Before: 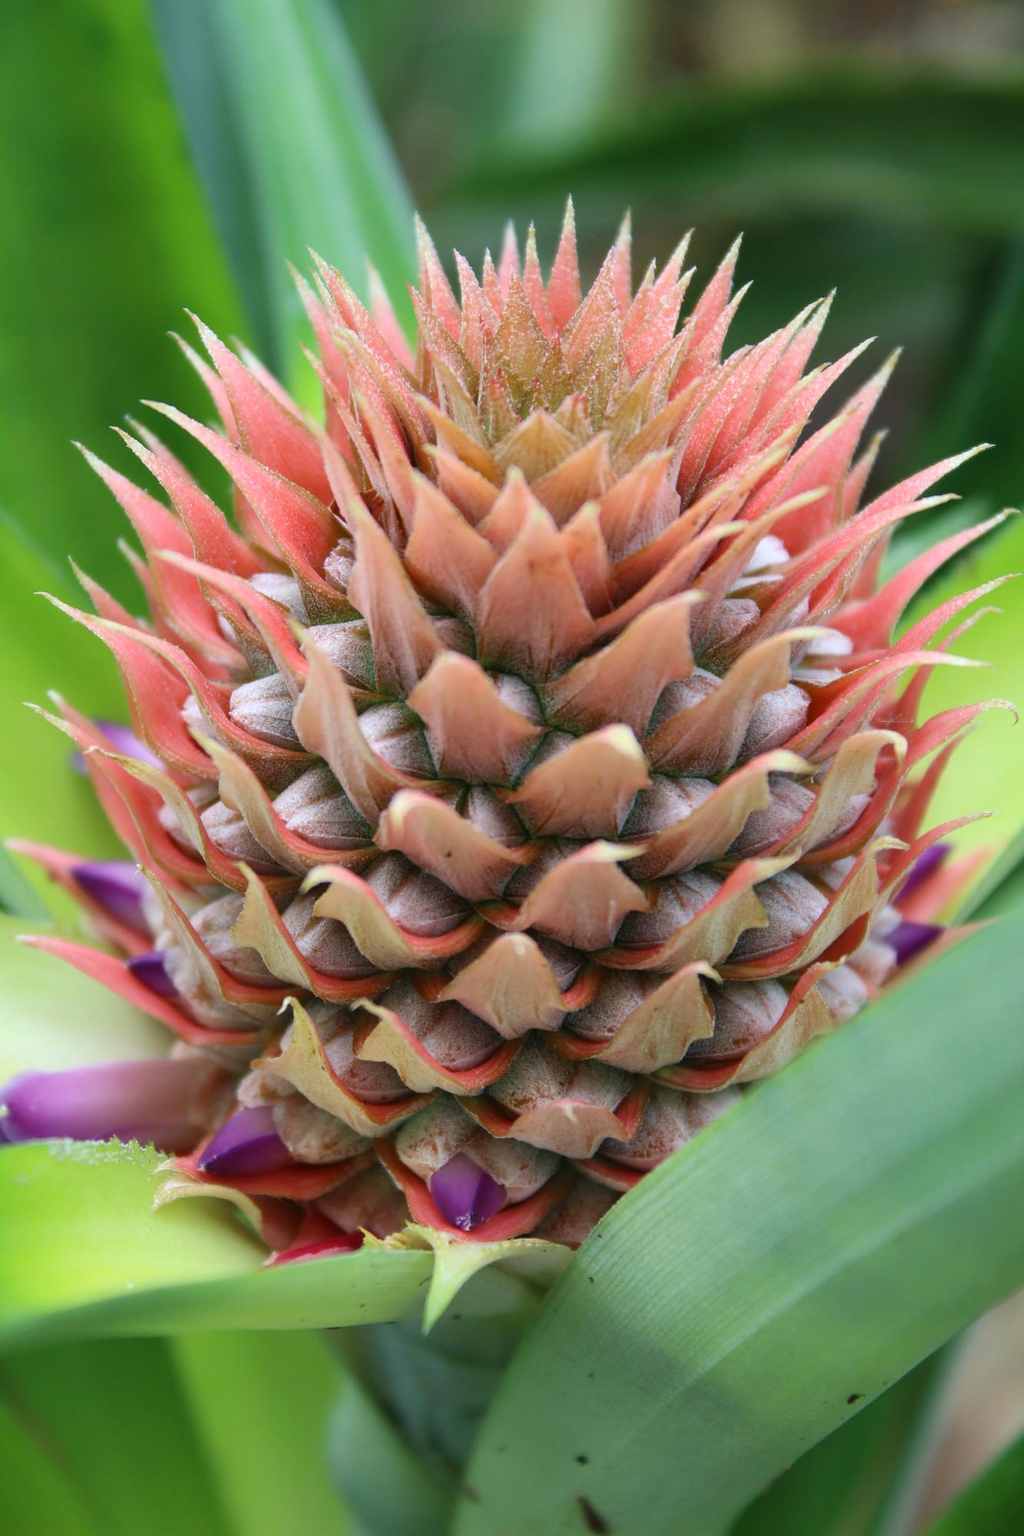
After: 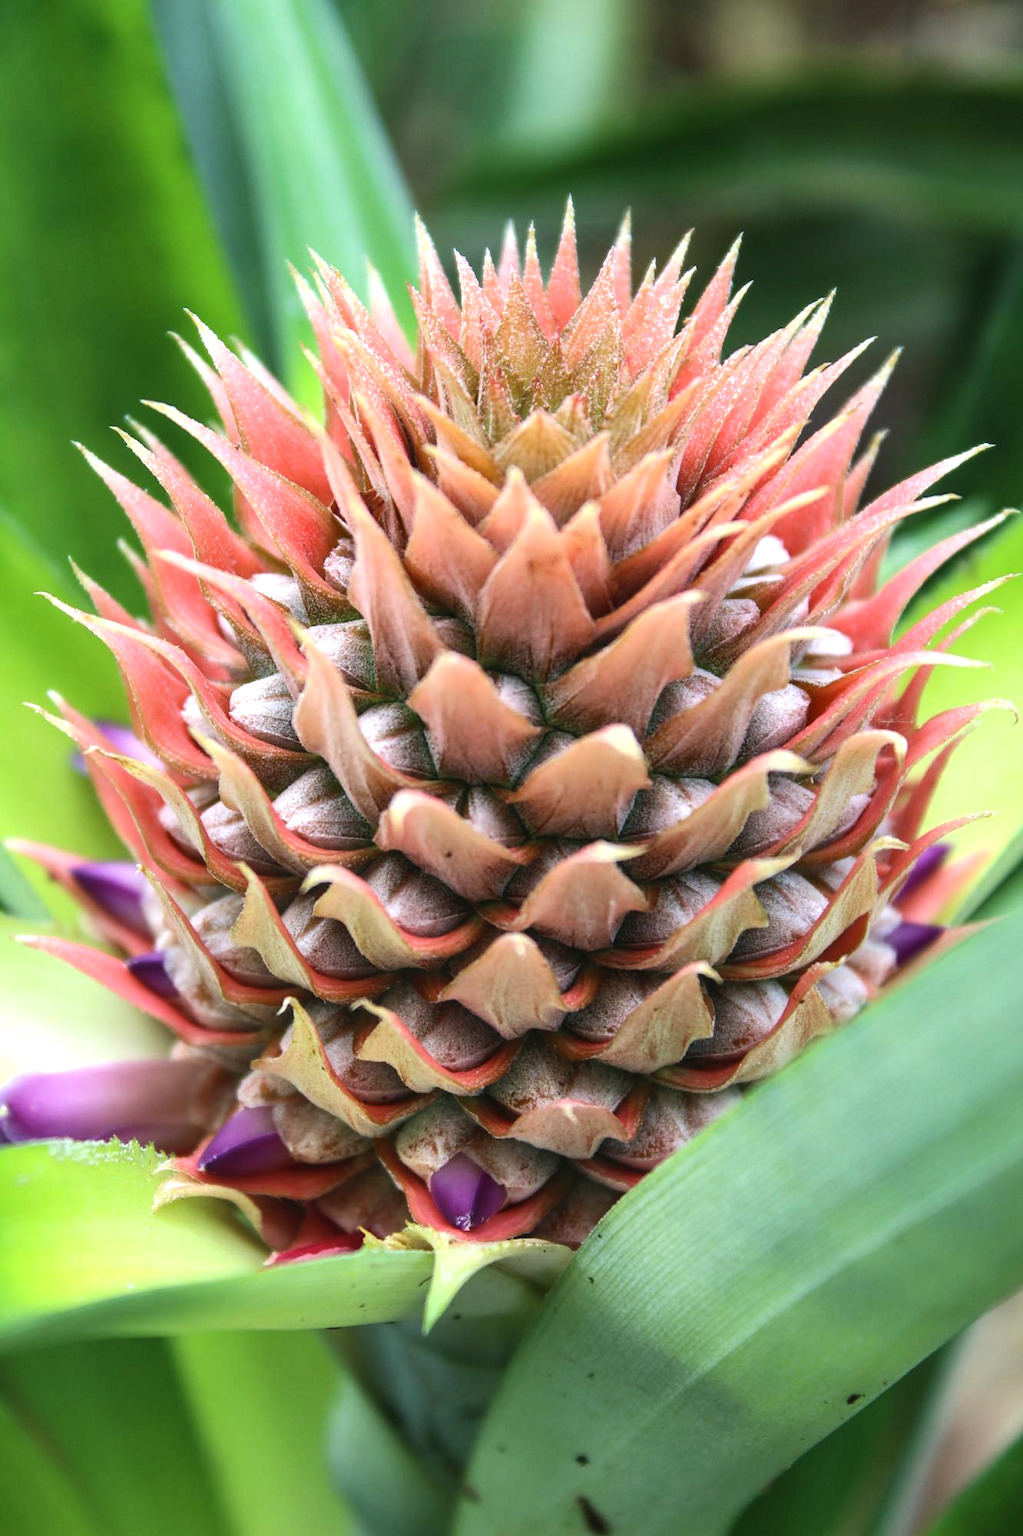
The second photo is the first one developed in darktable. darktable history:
local contrast: detail 109%
tone equalizer: -8 EV -0.778 EV, -7 EV -0.684 EV, -6 EV -0.601 EV, -5 EV -0.411 EV, -3 EV 0.373 EV, -2 EV 0.6 EV, -1 EV 0.688 EV, +0 EV 0.765 EV, edges refinement/feathering 500, mask exposure compensation -1.57 EV, preserve details no
